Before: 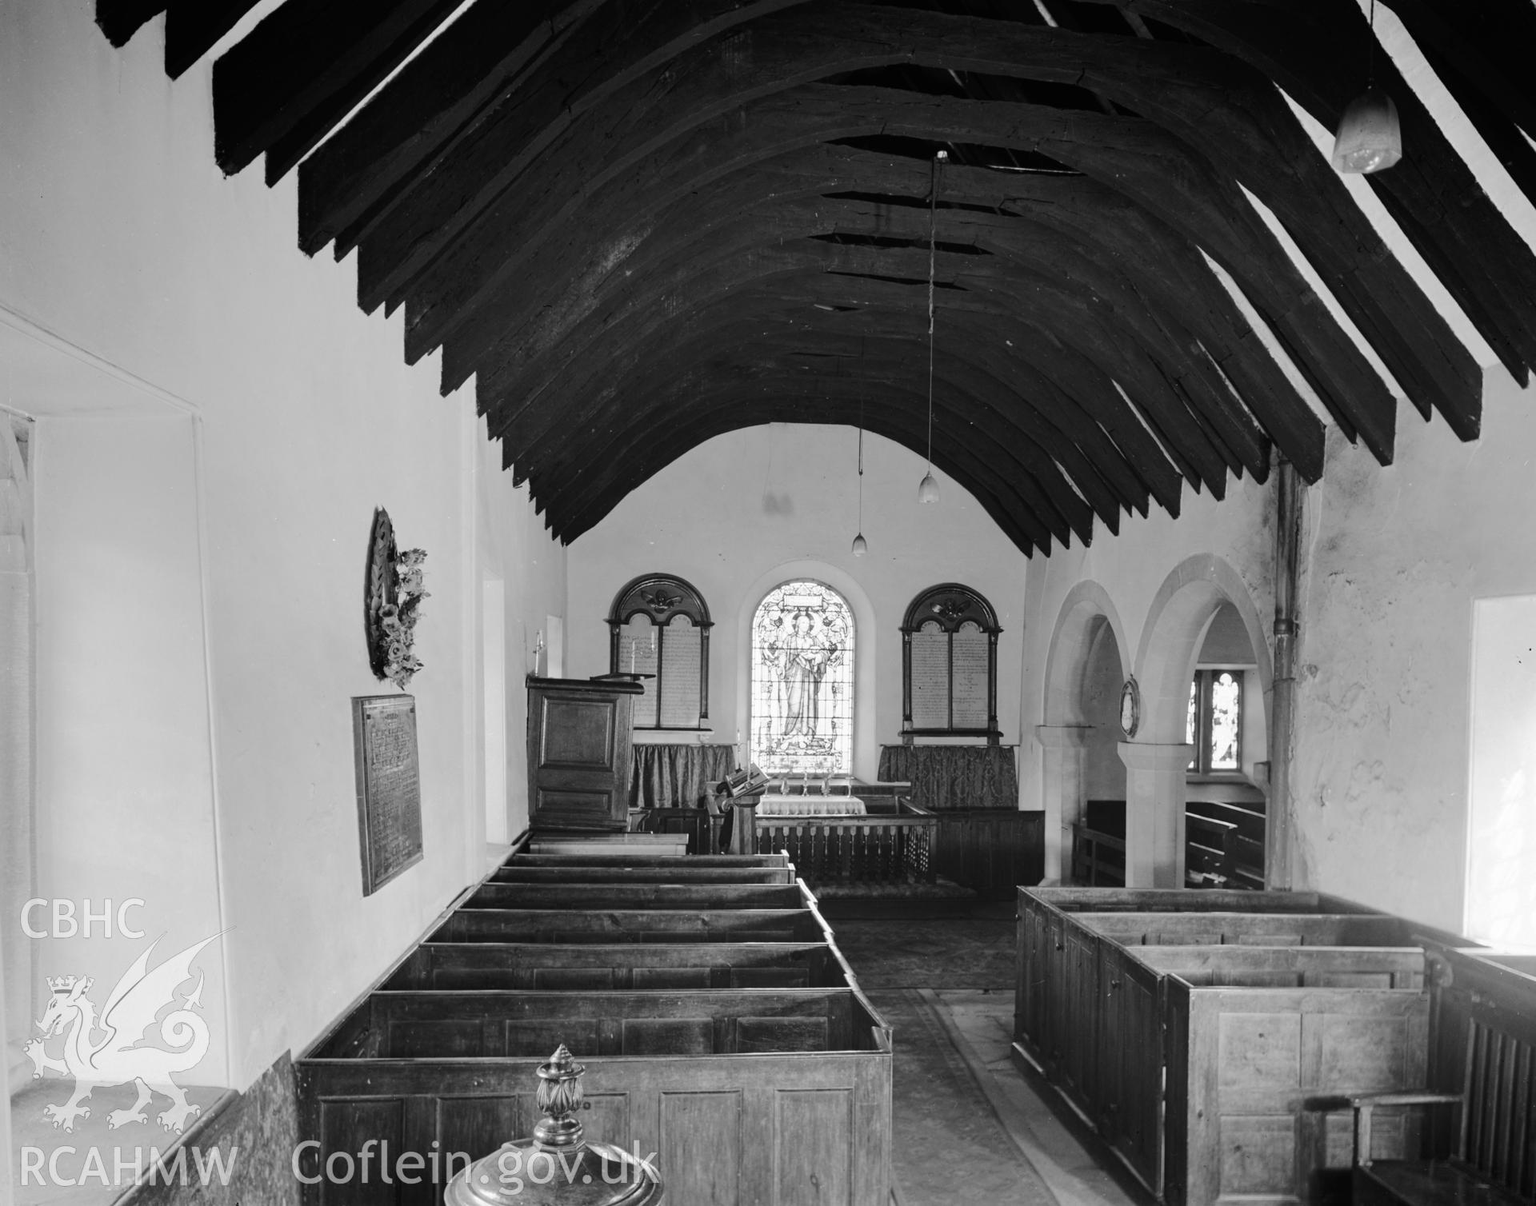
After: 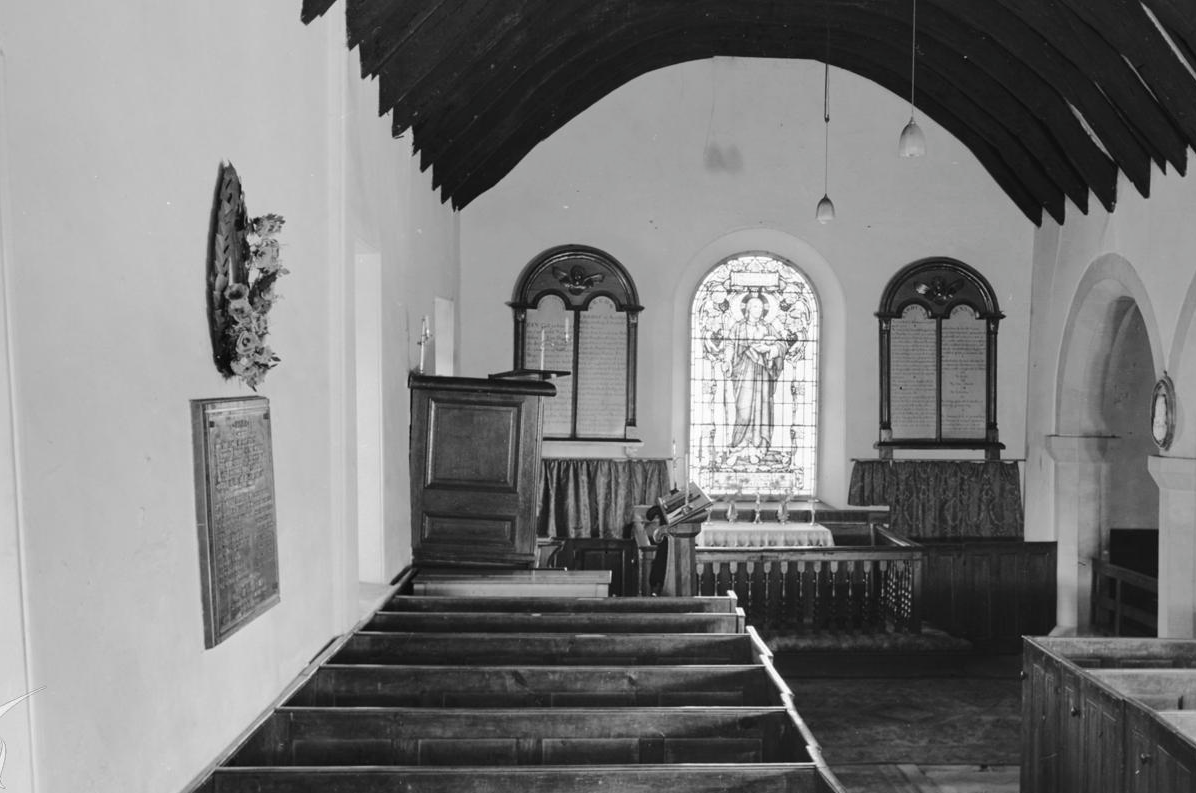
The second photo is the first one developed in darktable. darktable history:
crop: left 13.02%, top 31.34%, right 24.662%, bottom 16.015%
